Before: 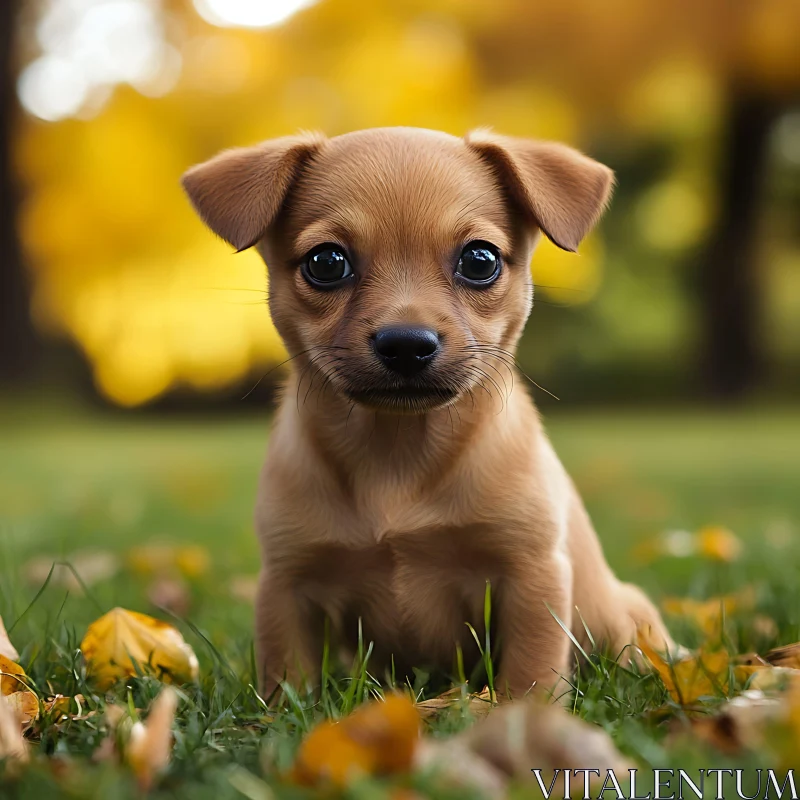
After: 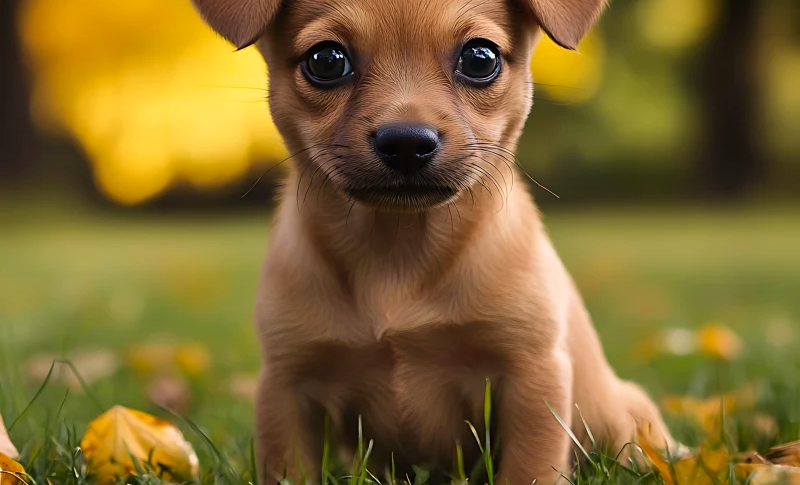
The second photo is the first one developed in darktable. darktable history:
crop and rotate: top 25.357%, bottom 13.942%
color correction: highlights a* 7.34, highlights b* 4.37
